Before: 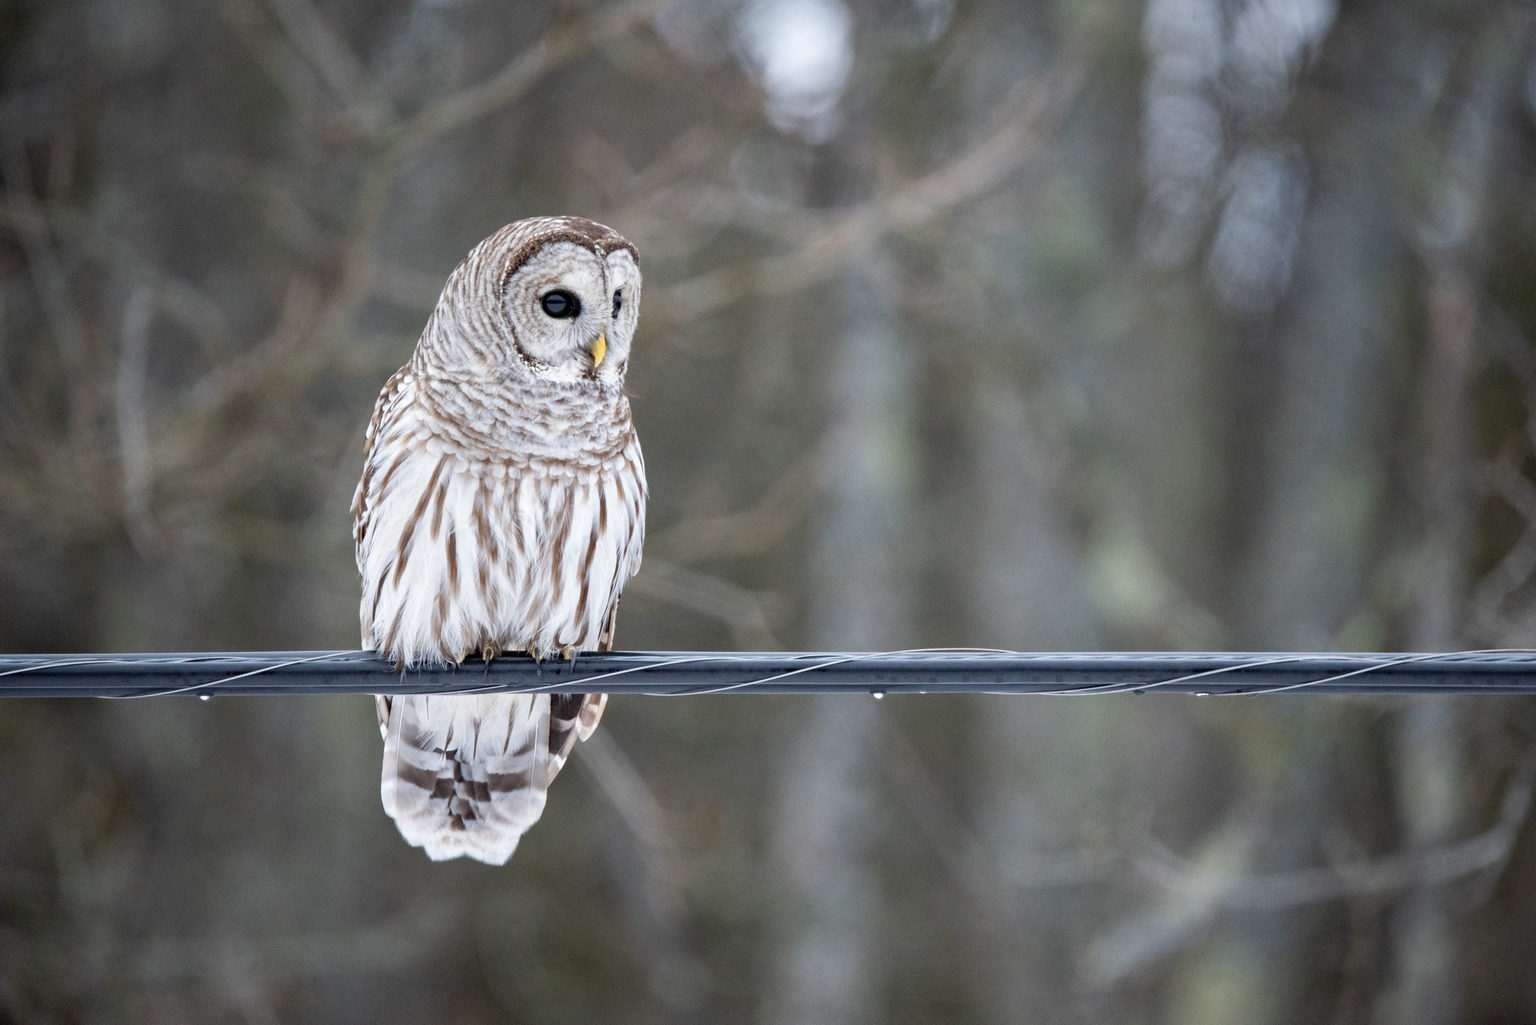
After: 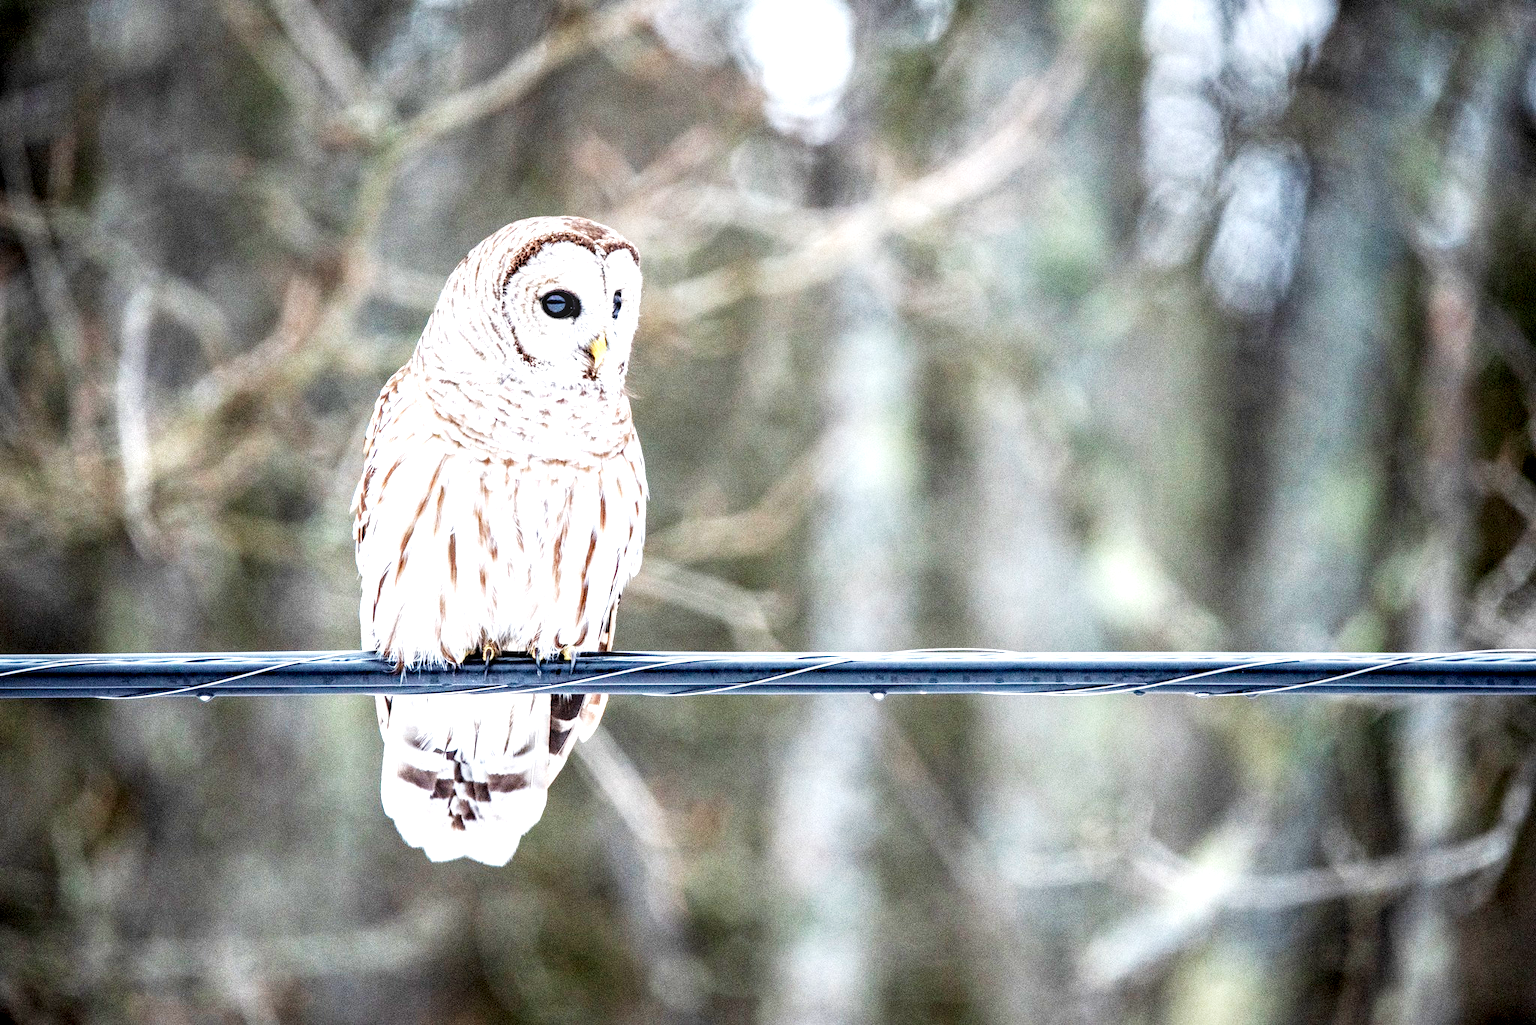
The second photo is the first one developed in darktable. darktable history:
local contrast: highlights 65%, shadows 53%, detail 168%, midtone range 0.515
base curve: curves: ch0 [(0, 0) (0.007, 0.004) (0.027, 0.03) (0.046, 0.07) (0.207, 0.54) (0.442, 0.872) (0.673, 0.972) (1, 1)], preserve colors none
